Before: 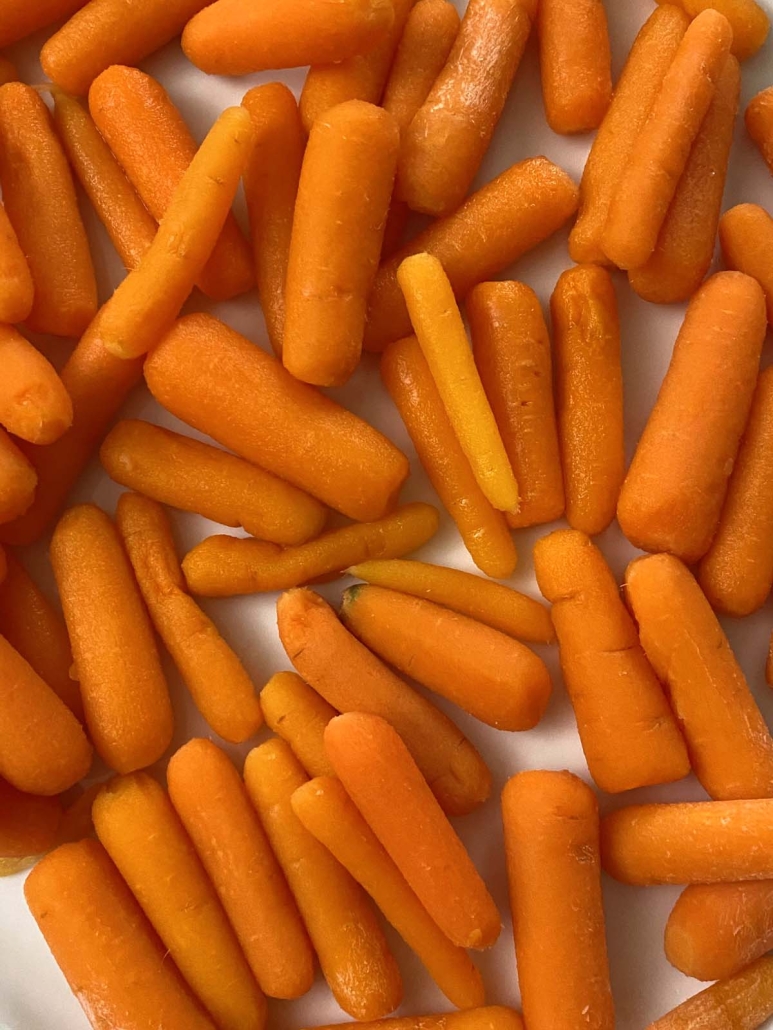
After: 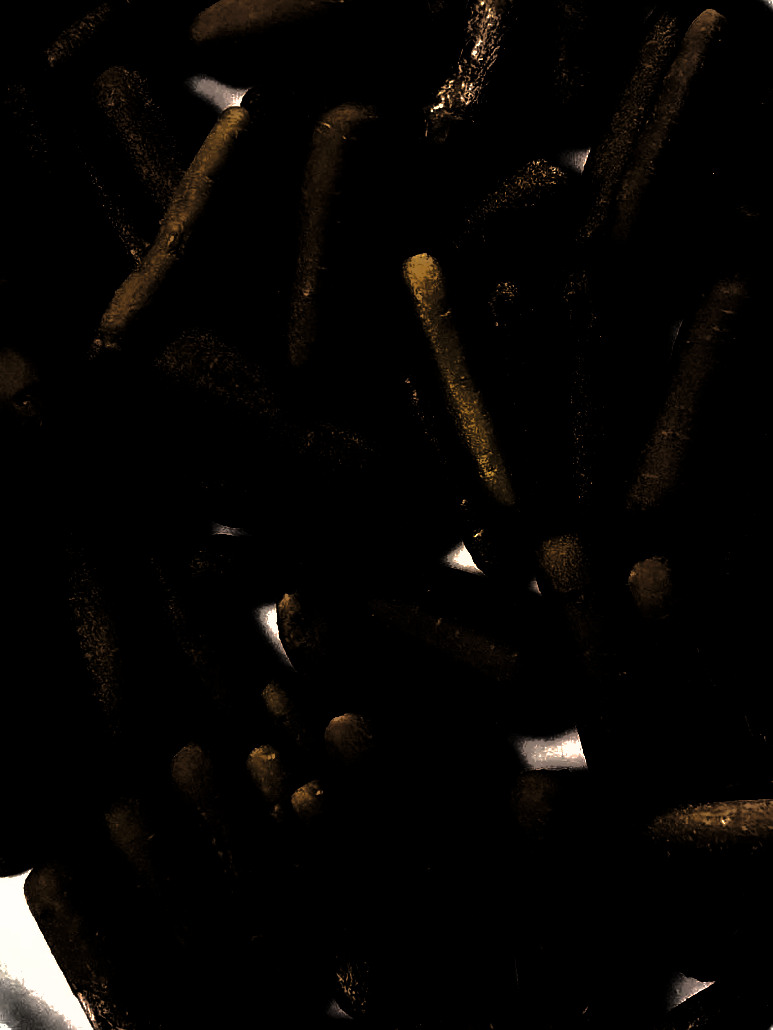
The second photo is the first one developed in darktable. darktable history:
levels: levels [0.721, 0.937, 0.997]
shadows and highlights: highlights color adjustment 56.37%
exposure: black level correction 0, exposure 0.696 EV, compensate highlight preservation false
